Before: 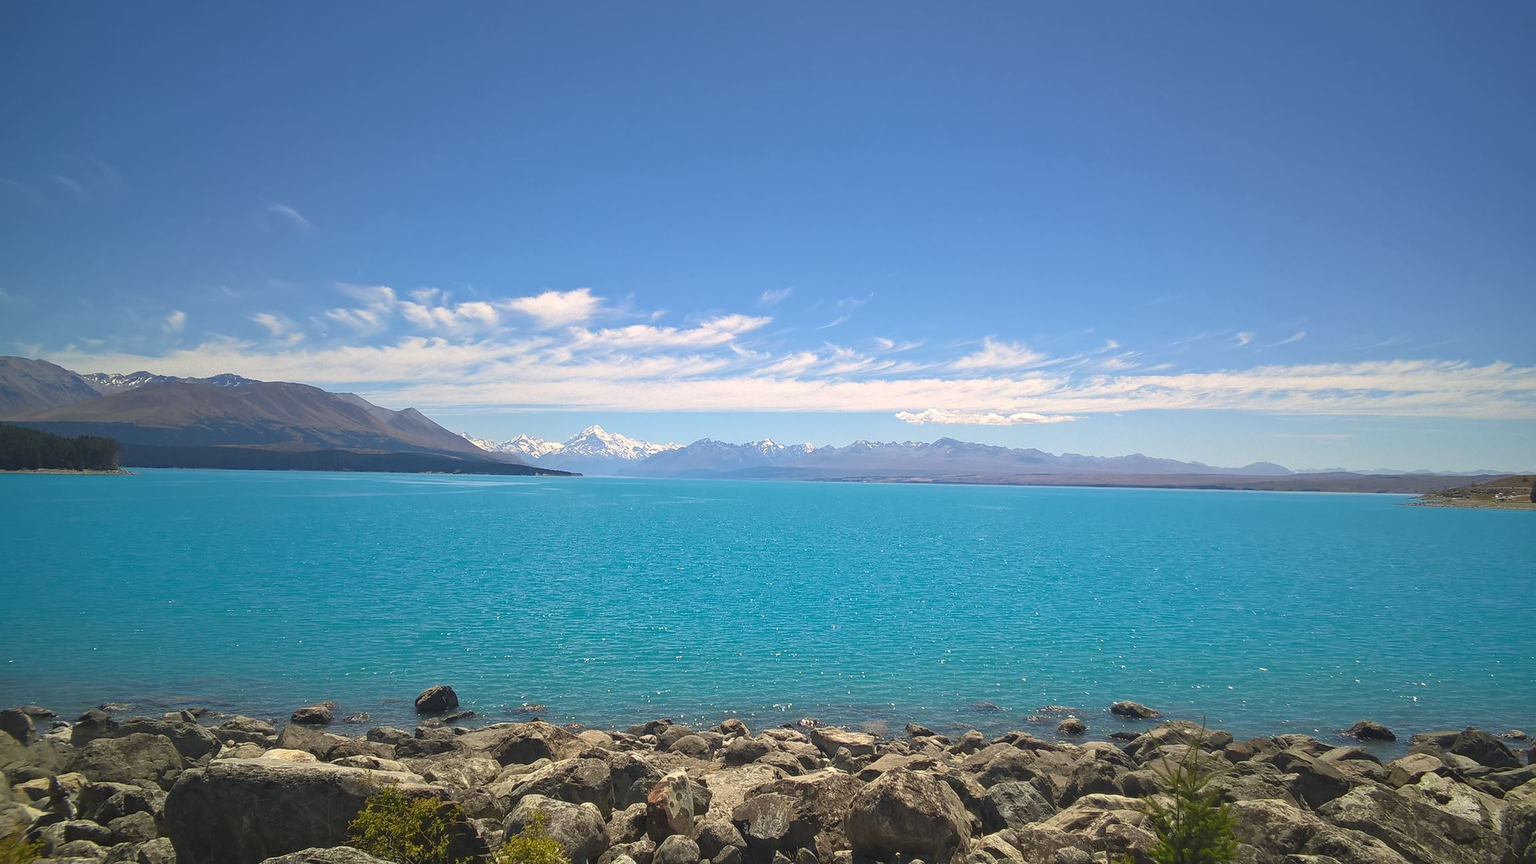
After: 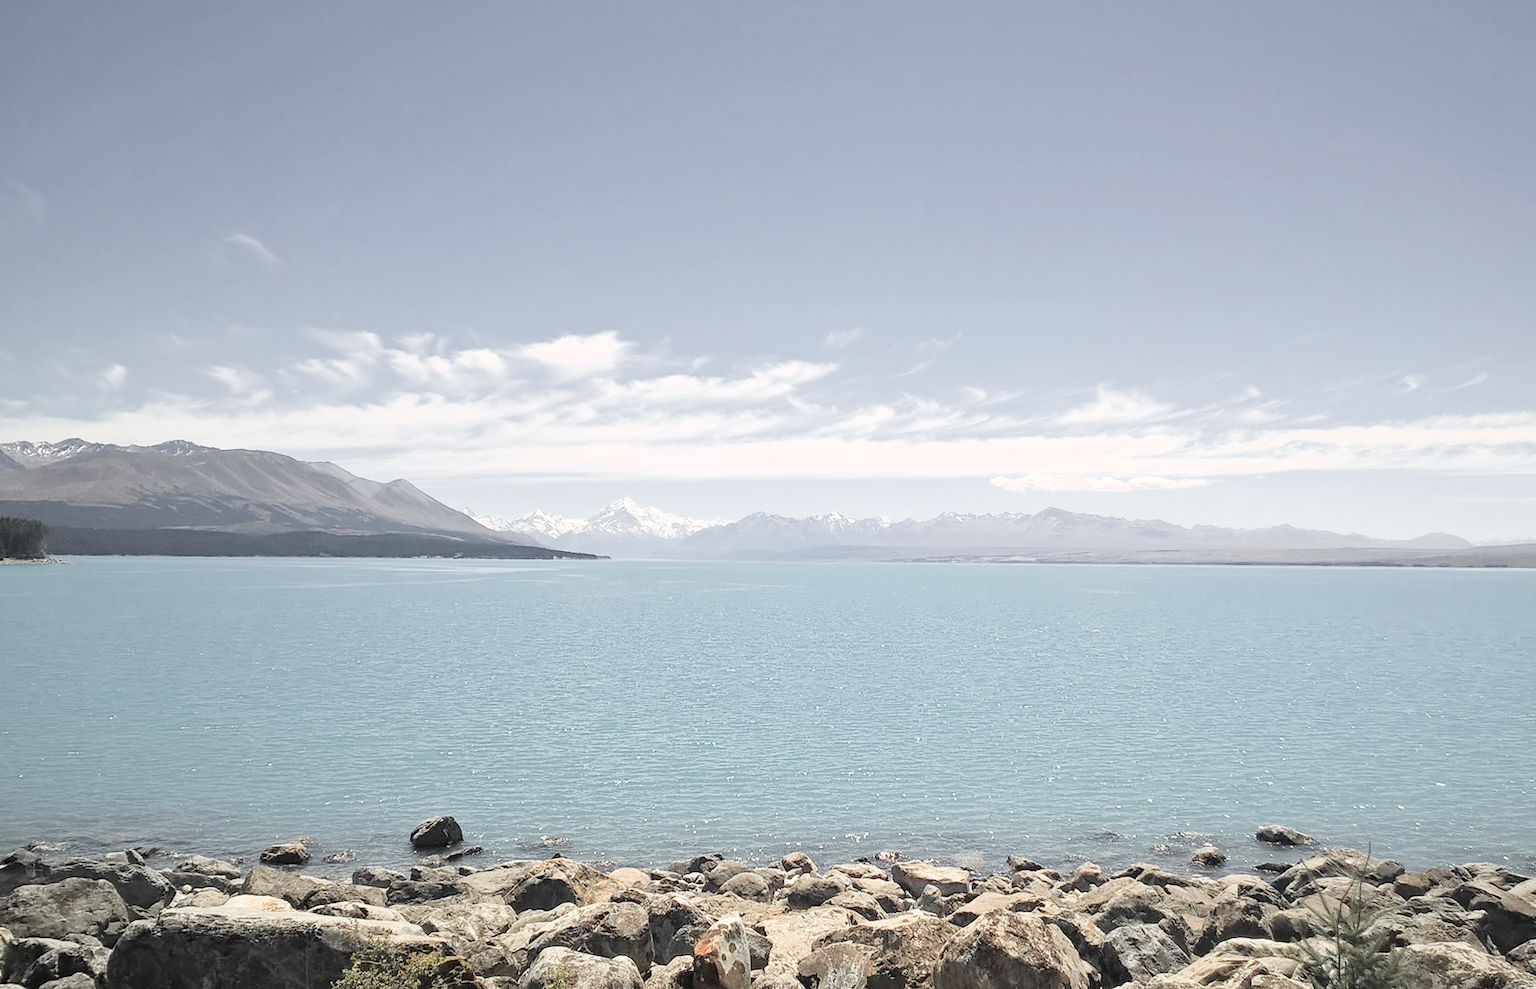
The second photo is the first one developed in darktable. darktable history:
exposure: exposure 1.216 EV, compensate exposure bias true, compensate highlight preservation false
filmic rgb: black relative exposure -5.01 EV, white relative exposure 3.96 EV, hardness 2.9, contrast 1.298, highlights saturation mix -8.85%
color zones: curves: ch1 [(0, 0.638) (0.193, 0.442) (0.286, 0.15) (0.429, 0.14) (0.571, 0.142) (0.714, 0.154) (0.857, 0.175) (1, 0.638)]
crop and rotate: angle 0.671°, left 4.335%, top 1.134%, right 11.651%, bottom 2.622%
